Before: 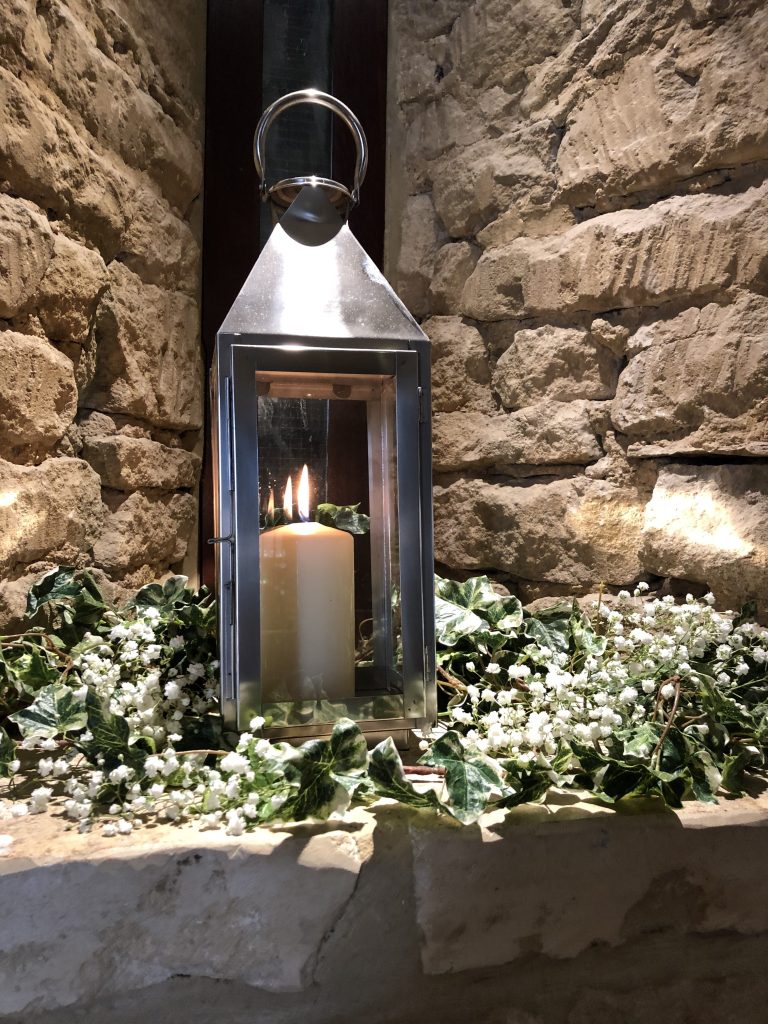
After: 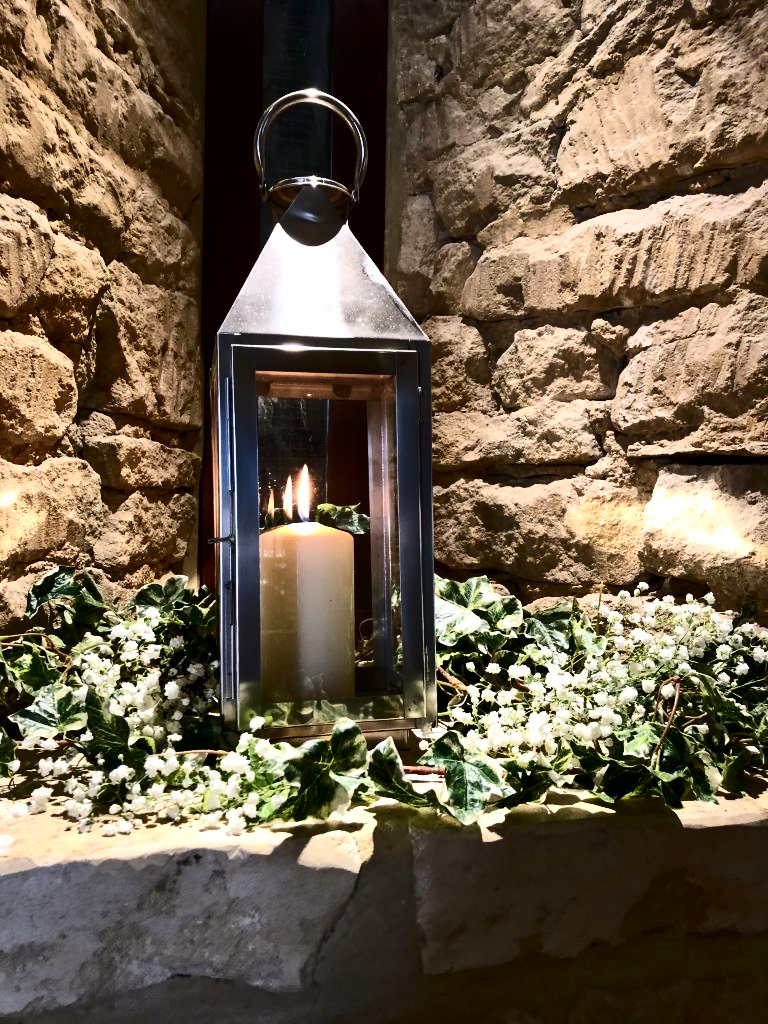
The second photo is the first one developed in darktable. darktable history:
contrast brightness saturation: contrast 0.4, brightness 0.05, saturation 0.25
exposure: black level correction 0.001, compensate highlight preservation false
